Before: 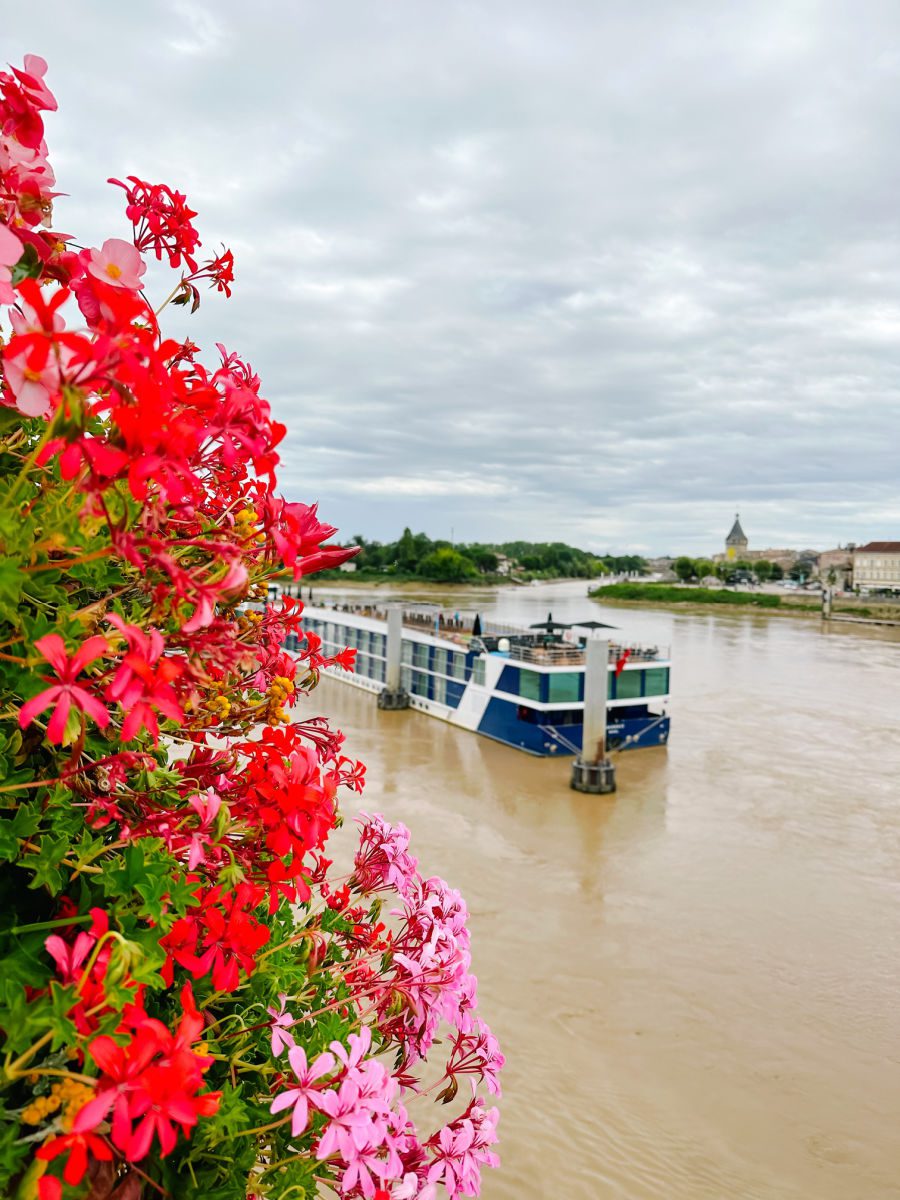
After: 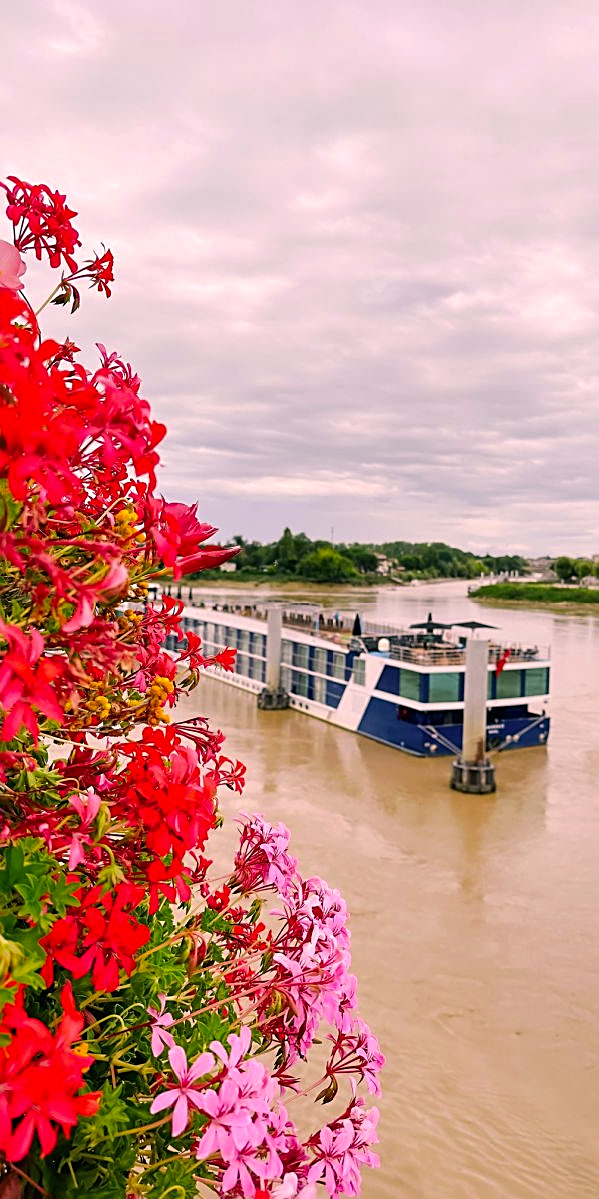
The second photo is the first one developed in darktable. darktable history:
sharpen: amount 0.575
color calibration: x 0.37, y 0.382, temperature 4313.32 K
levels: levels [0, 0.51, 1]
color correction: highlights a* 17.88, highlights b* 18.79
crop and rotate: left 13.409%, right 19.924%
